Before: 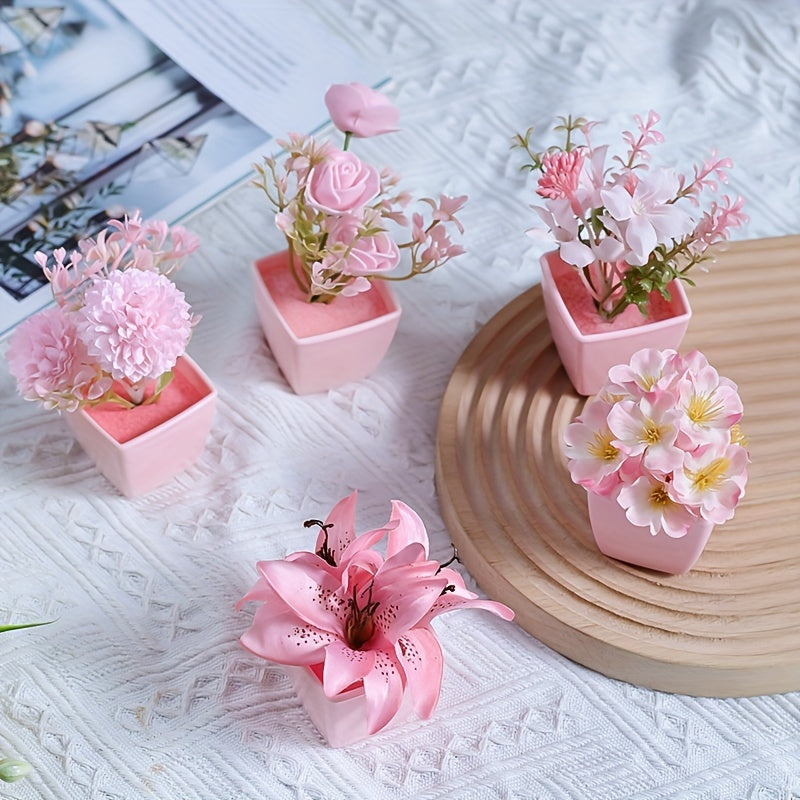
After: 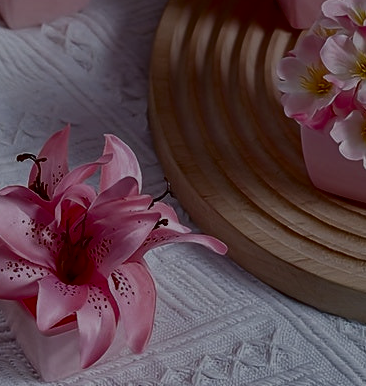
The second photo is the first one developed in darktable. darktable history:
exposure: black level correction 0.009, exposure -0.637 EV, compensate highlight preservation false
crop: left 35.976%, top 45.819%, right 18.162%, bottom 5.807%
contrast brightness saturation: brightness -0.52
